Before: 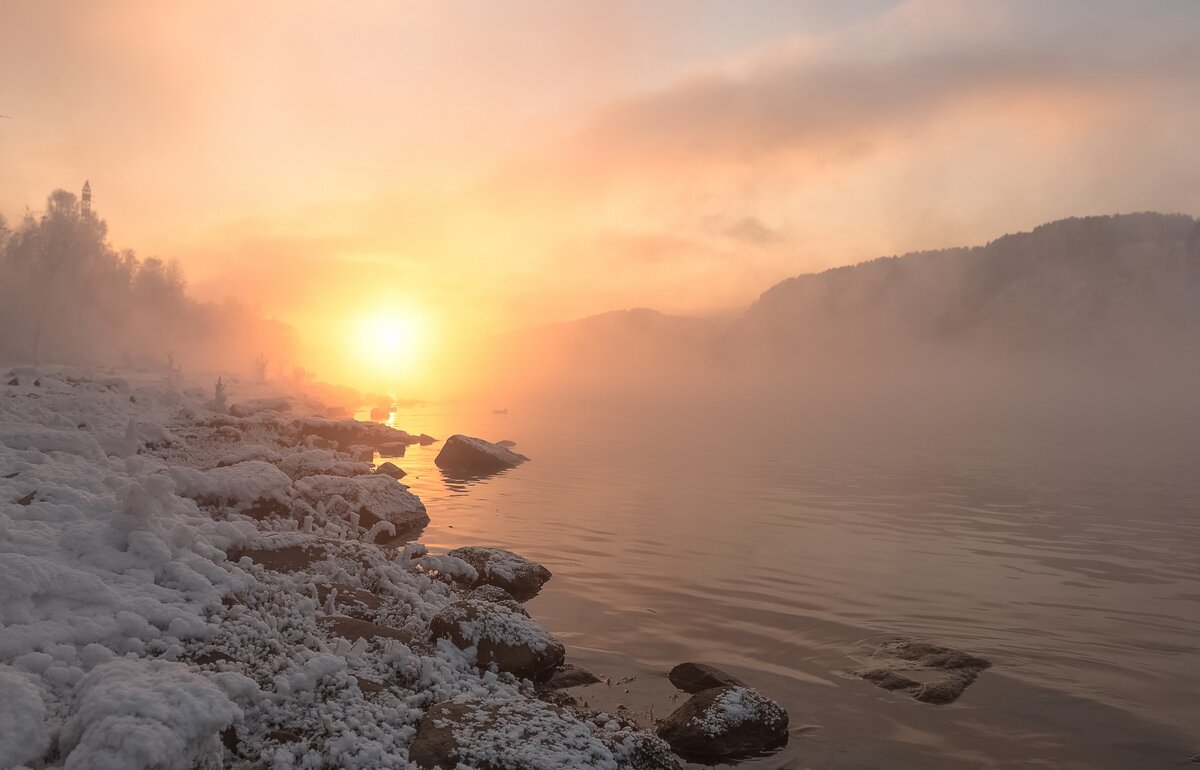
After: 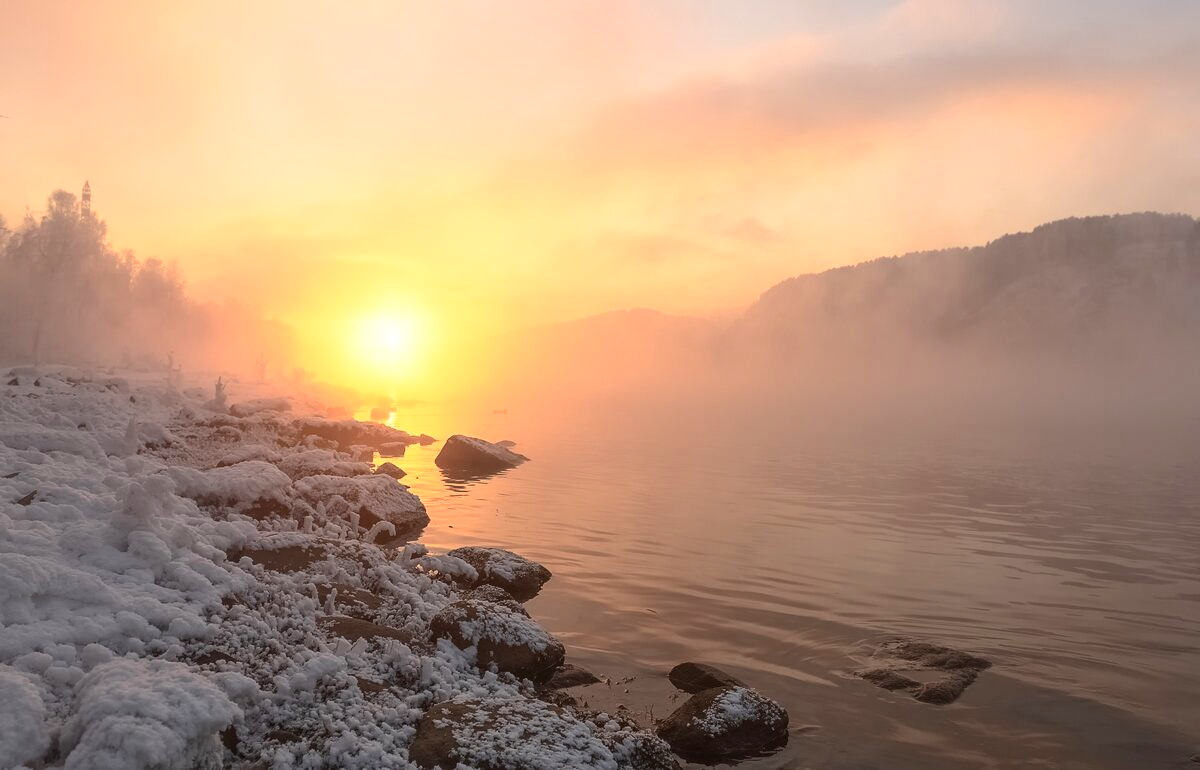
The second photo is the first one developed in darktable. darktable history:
contrast brightness saturation: contrast 0.232, brightness 0.11, saturation 0.293
